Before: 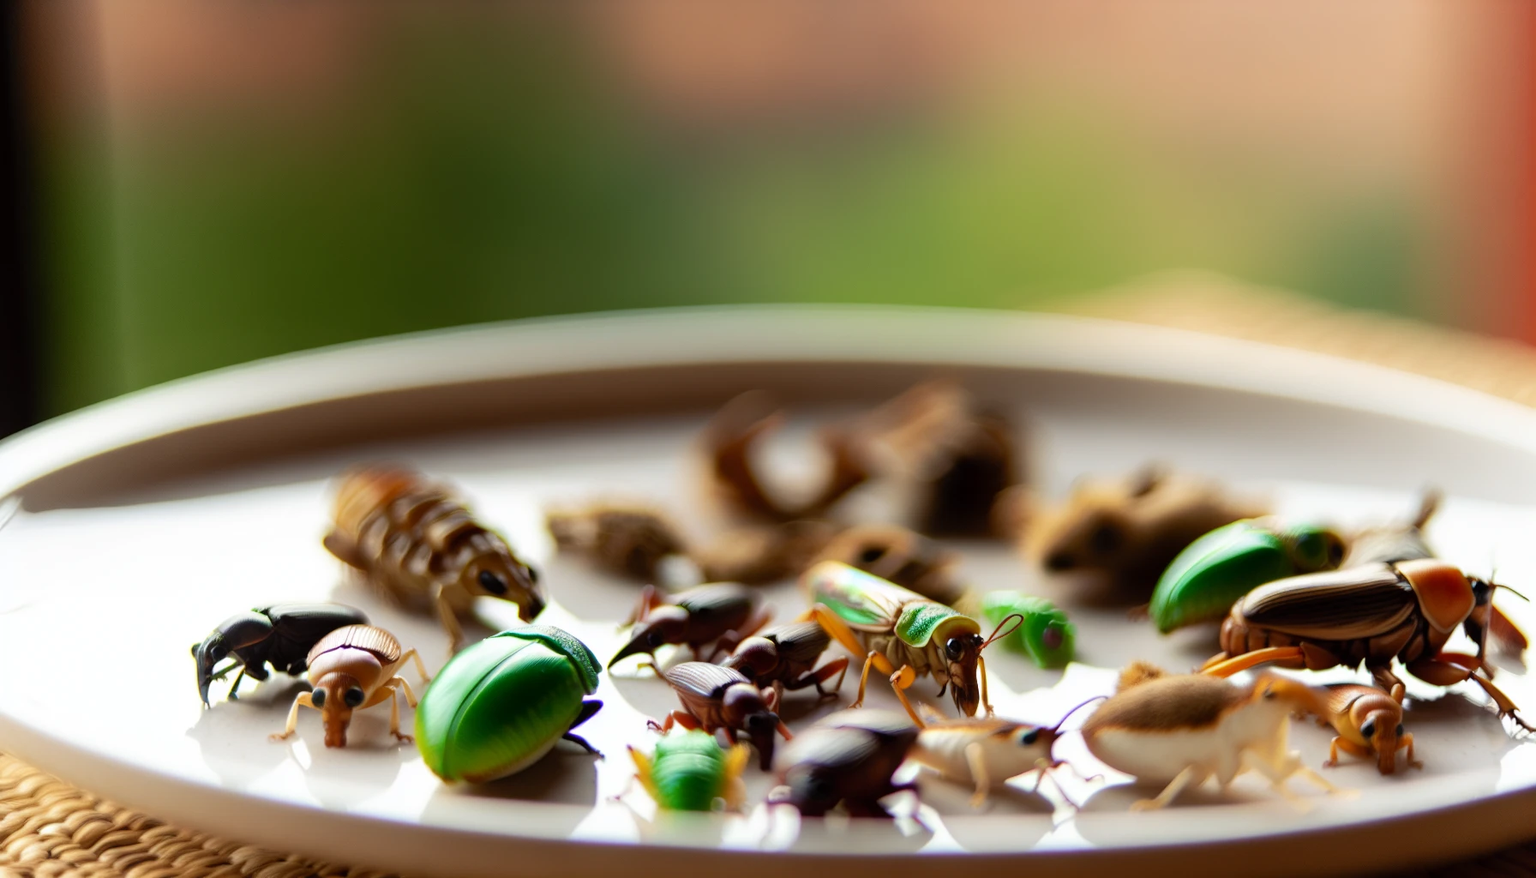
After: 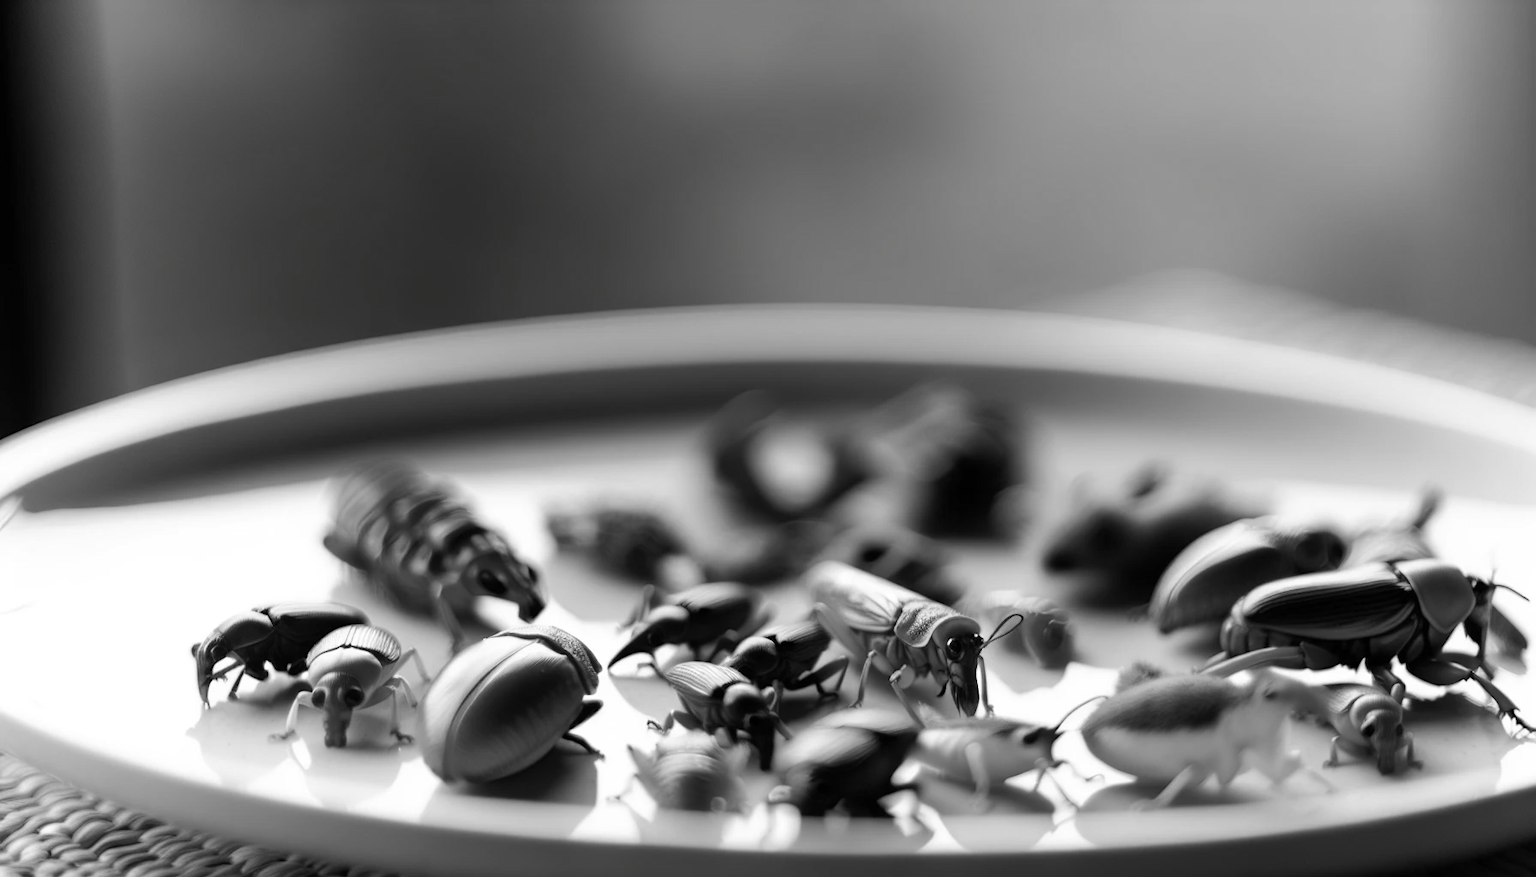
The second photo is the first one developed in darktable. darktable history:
color balance rgb: shadows lift › chroma 0.814%, shadows lift › hue 113.01°, perceptual saturation grading › global saturation 30.881%, global vibrance 20%
color calibration: output gray [0.21, 0.42, 0.37, 0], gray › normalize channels true, illuminant Planckian (black body), x 0.376, y 0.374, temperature 4119.74 K, gamut compression 0.005
tone equalizer: smoothing diameter 2.04%, edges refinement/feathering 19.65, mask exposure compensation -1.57 EV, filter diffusion 5
